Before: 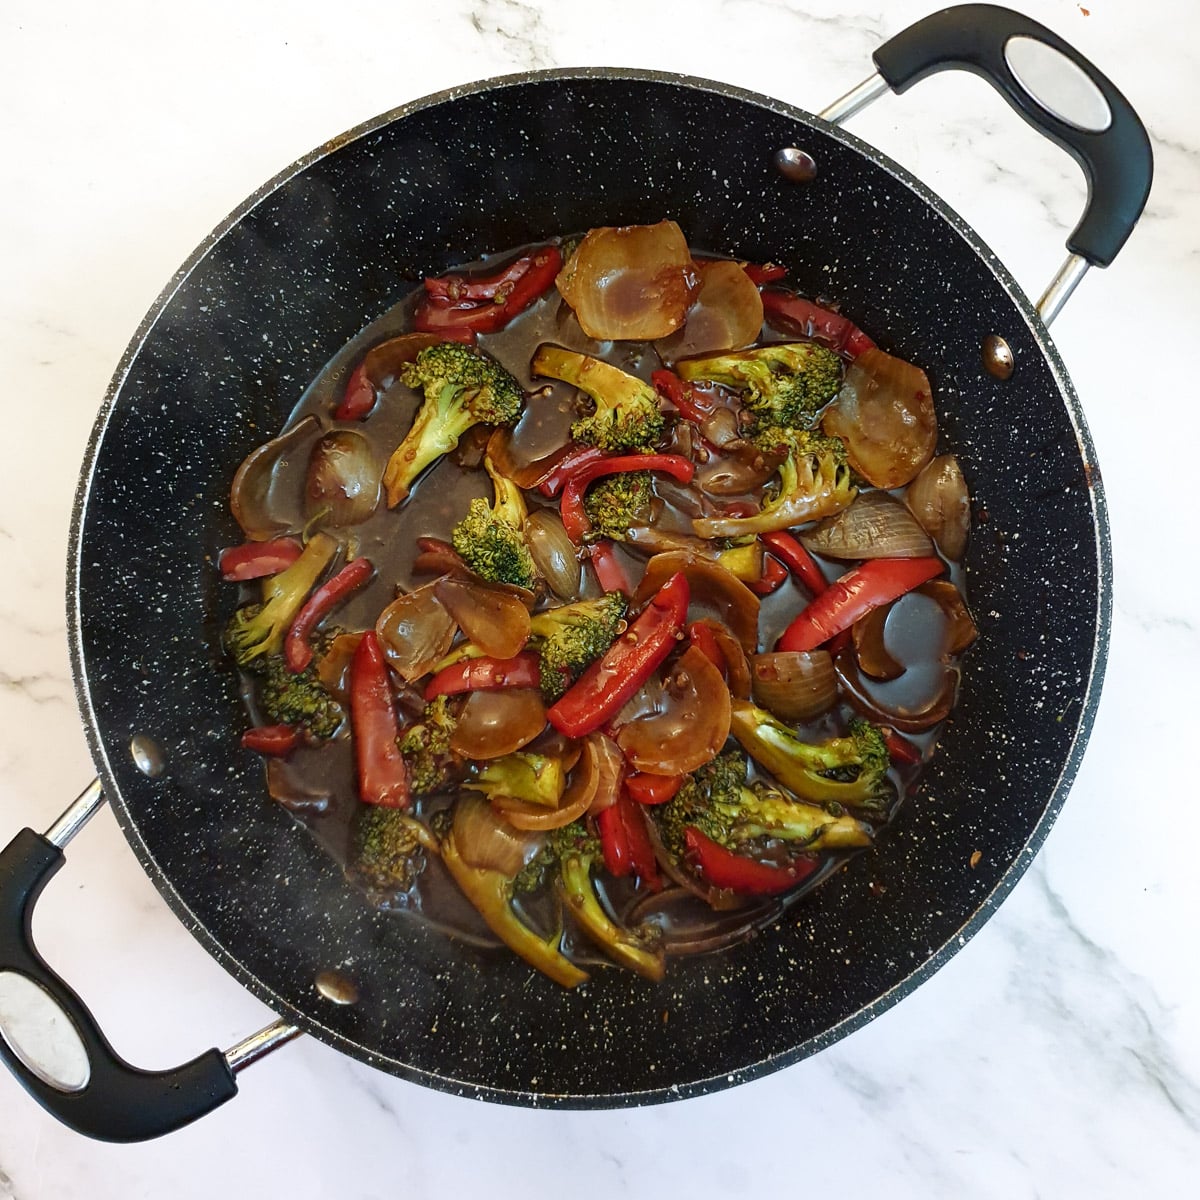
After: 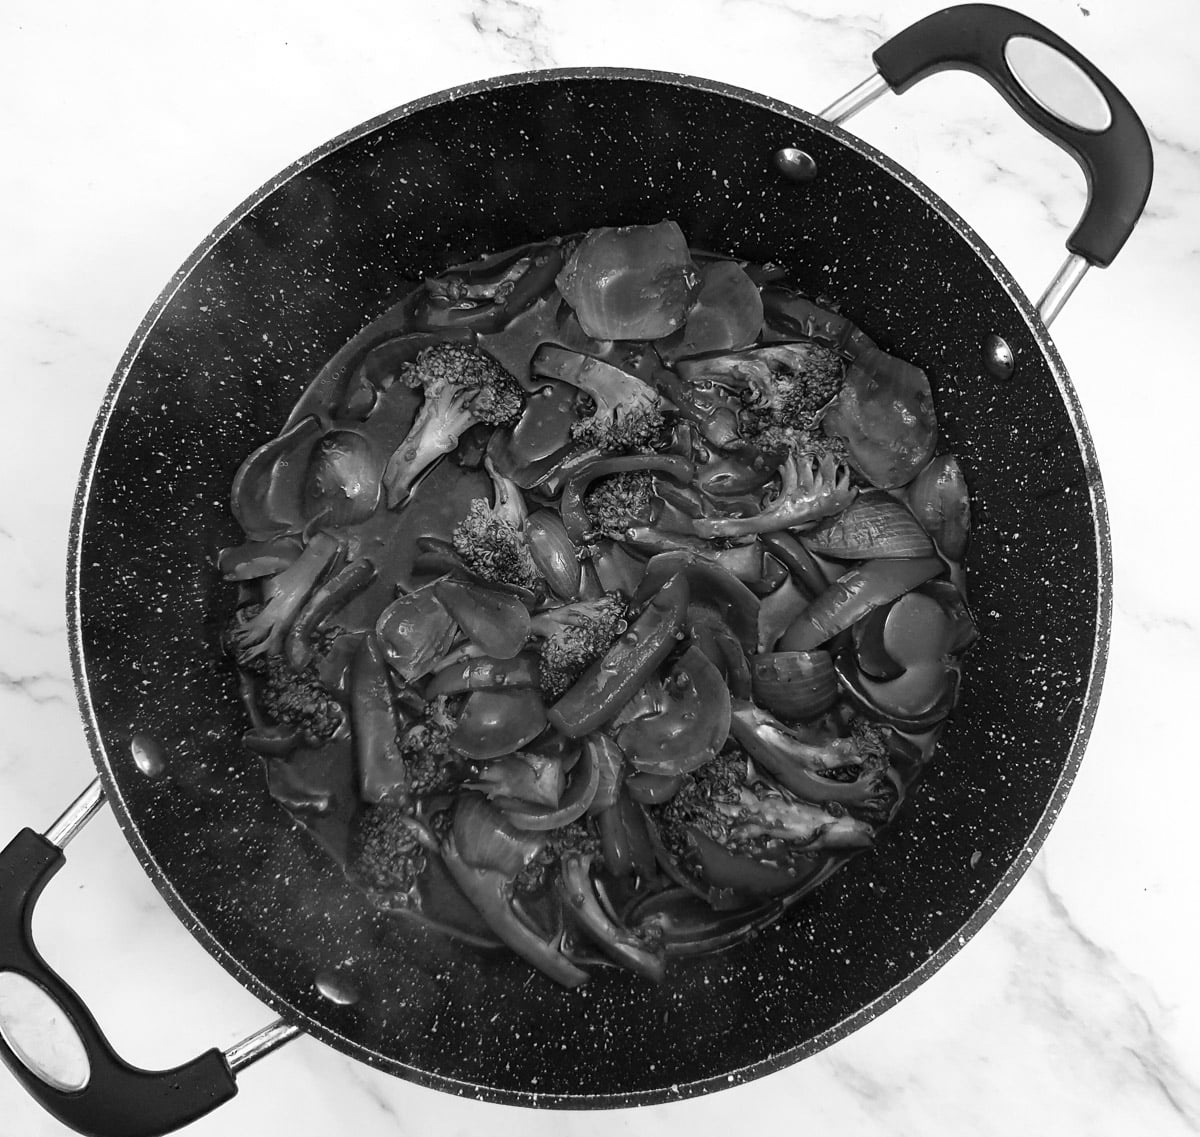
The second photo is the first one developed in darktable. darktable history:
exposure: black level correction 0, compensate exposure bias true, compensate highlight preservation false
levels: mode automatic
crop and rotate: top 0.003%, bottom 5.24%
color calibration: output gray [0.18, 0.41, 0.41, 0], illuminant as shot in camera, x 0.358, y 0.373, temperature 4628.91 K
